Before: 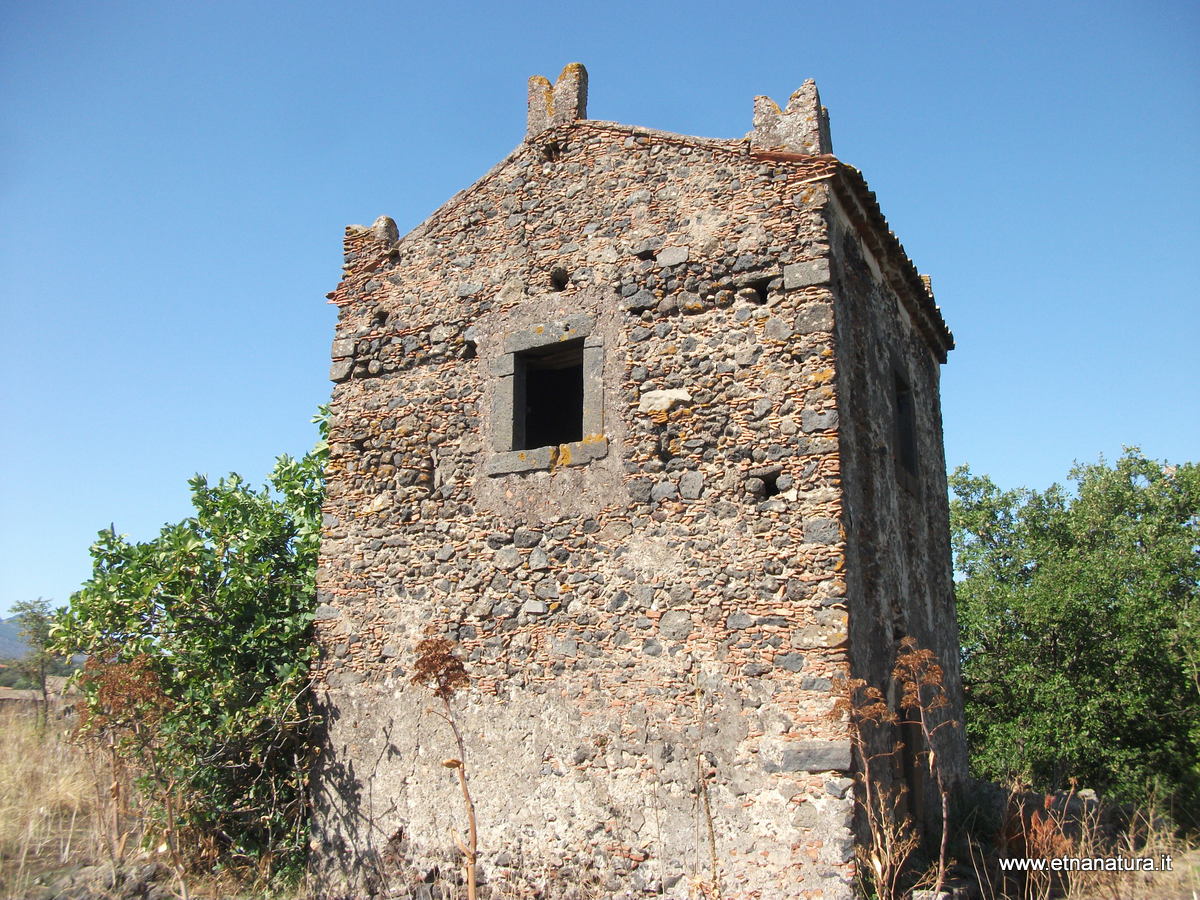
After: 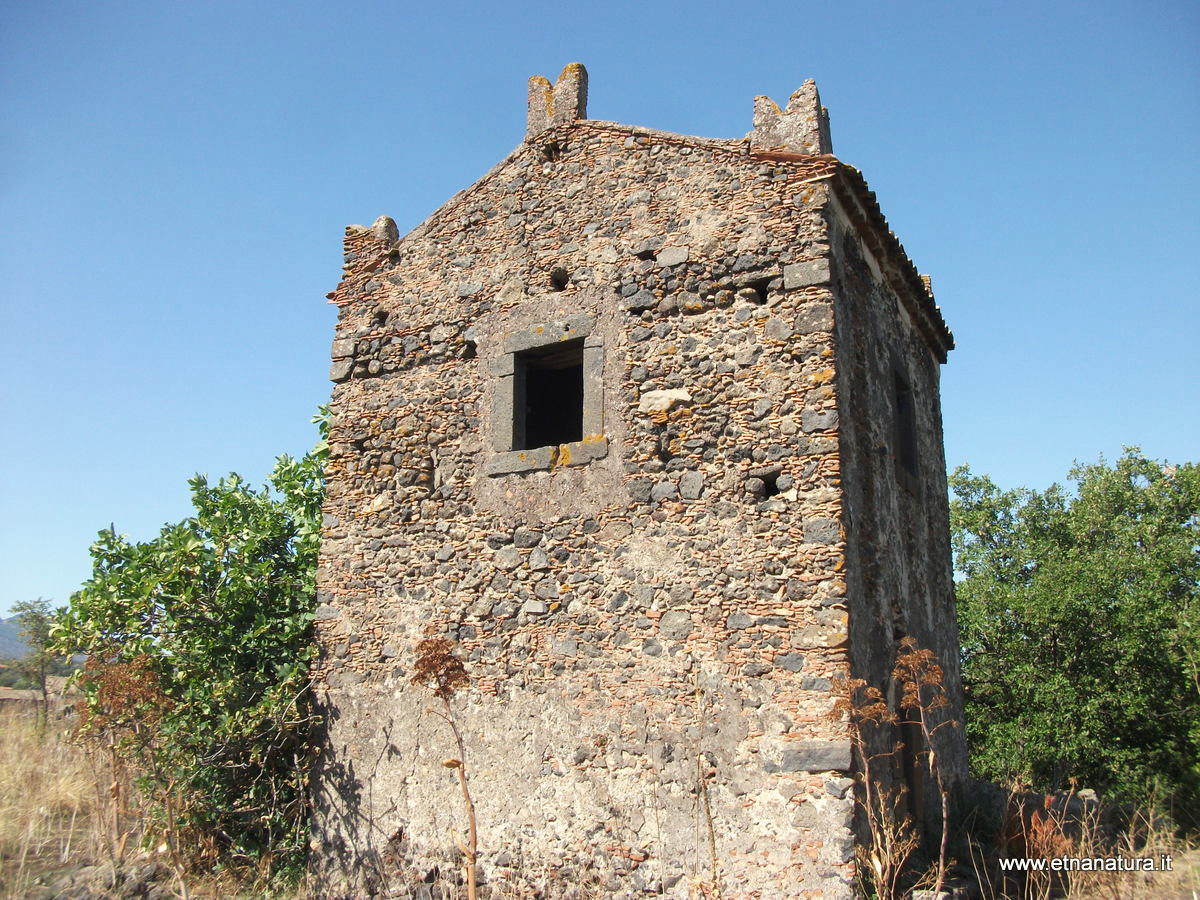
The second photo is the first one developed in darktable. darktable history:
exposure: compensate highlight preservation false
rotate and perspective: automatic cropping off
color correction: highlights b* 3
